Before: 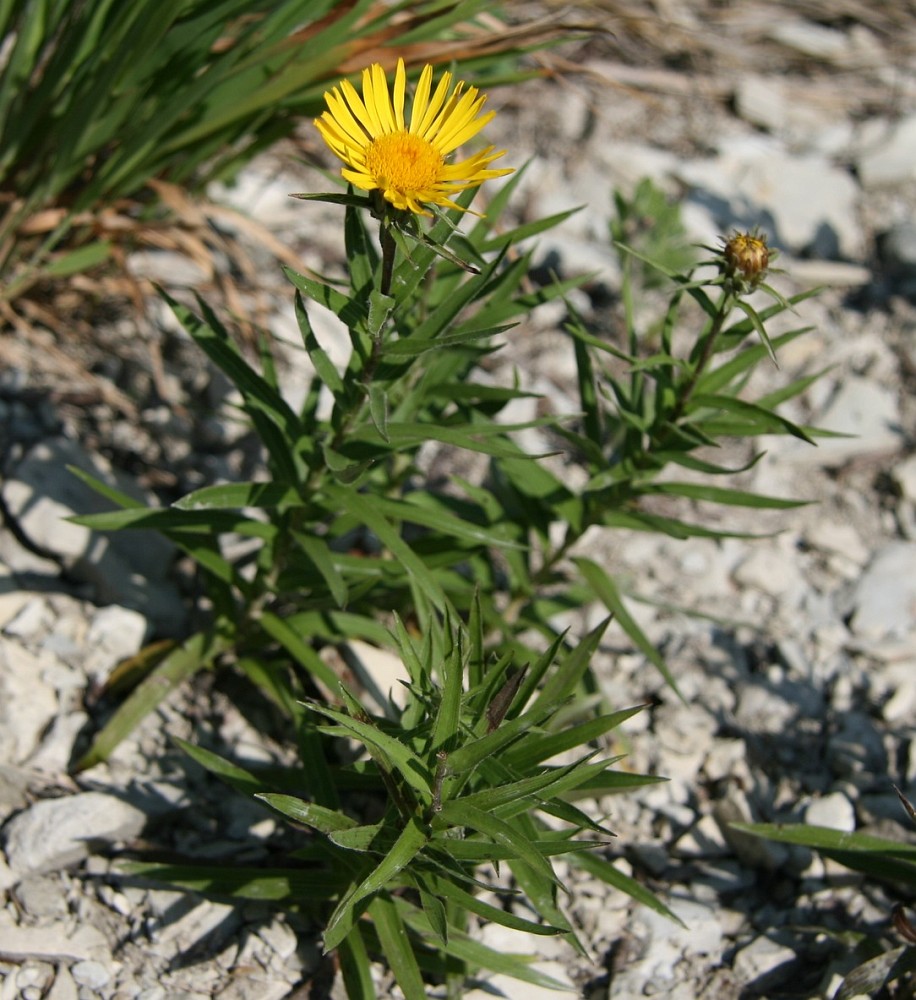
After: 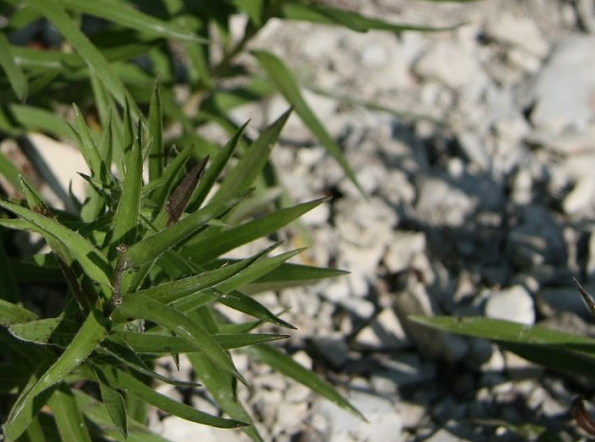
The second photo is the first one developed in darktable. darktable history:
crop and rotate: left 35.033%, top 50.797%, bottom 4.957%
